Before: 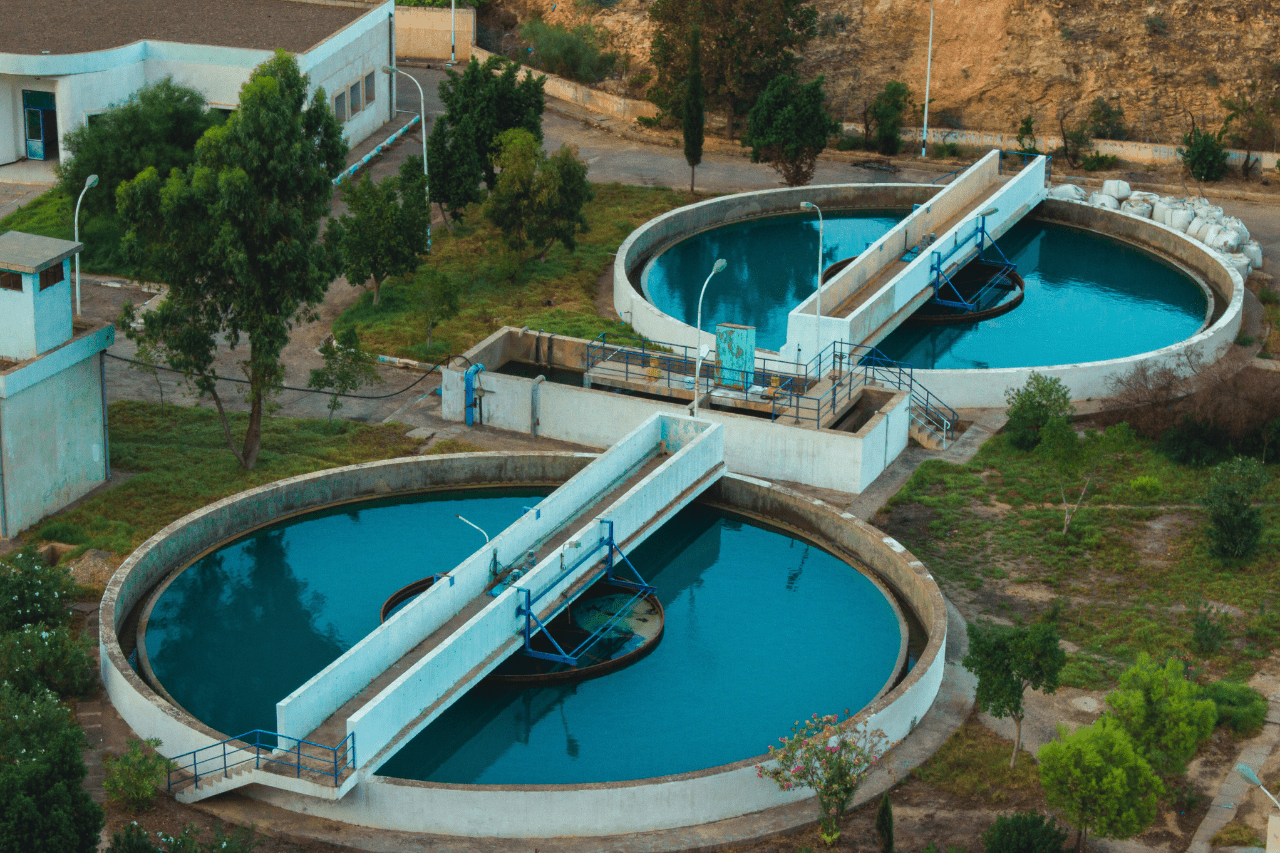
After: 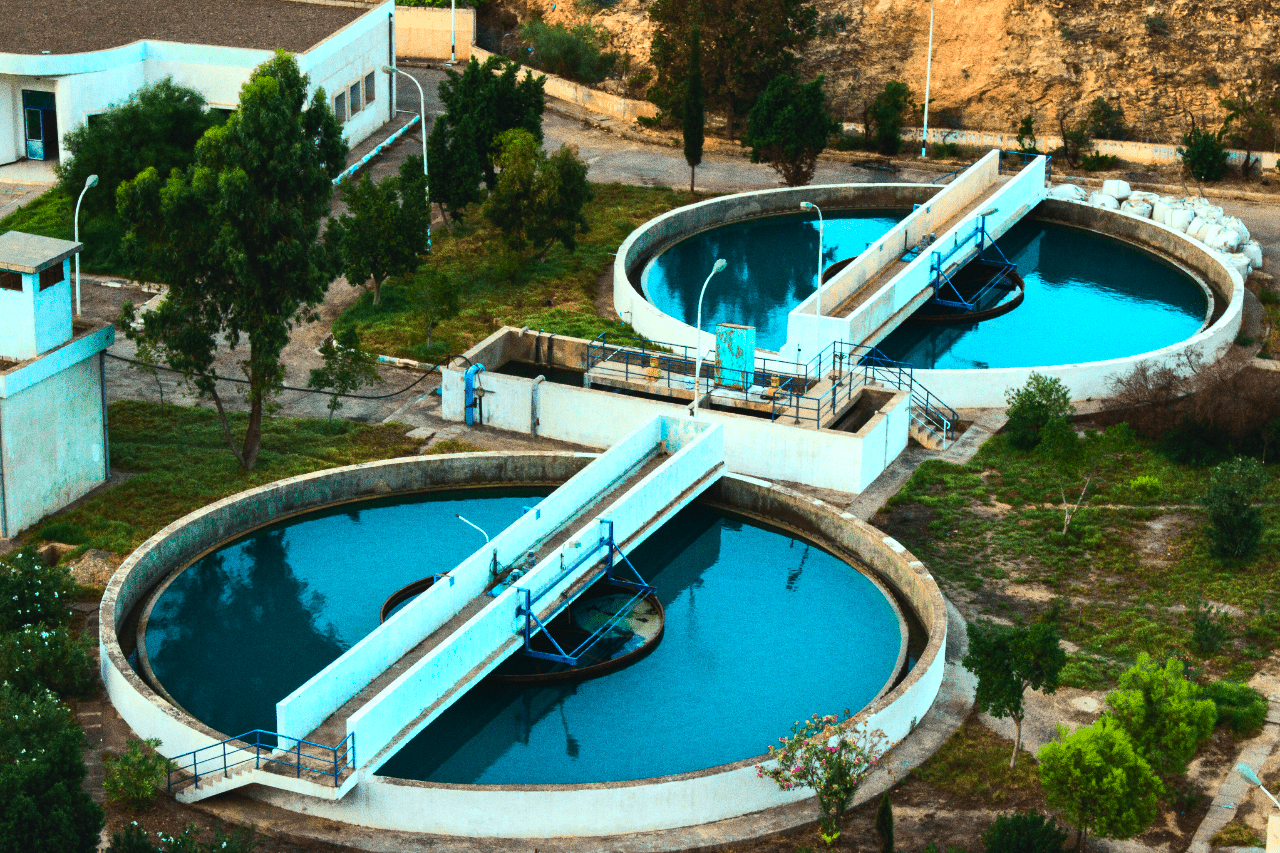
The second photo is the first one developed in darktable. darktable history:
tone equalizer: -8 EV -0.75 EV, -7 EV -0.7 EV, -6 EV -0.6 EV, -5 EV -0.4 EV, -3 EV 0.4 EV, -2 EV 0.6 EV, -1 EV 0.7 EV, +0 EV 0.75 EV, edges refinement/feathering 500, mask exposure compensation -1.57 EV, preserve details no
shadows and highlights: shadows 30.86, highlights 0, soften with gaussian
grain: on, module defaults
contrast brightness saturation: contrast 0.23, brightness 0.1, saturation 0.29
